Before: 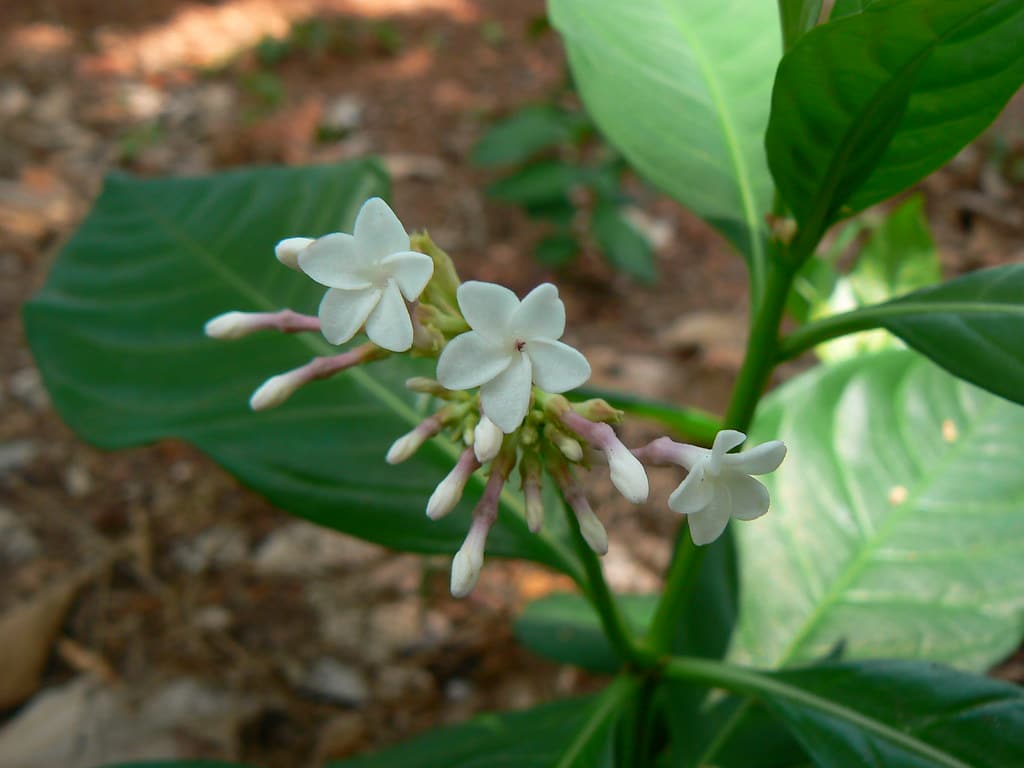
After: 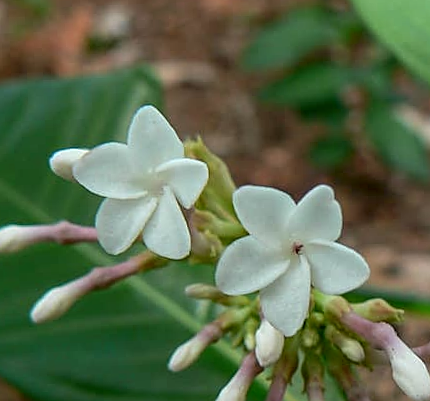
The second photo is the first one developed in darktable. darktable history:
sharpen: on, module defaults
rotate and perspective: rotation -2.12°, lens shift (vertical) 0.009, lens shift (horizontal) -0.008, automatic cropping original format, crop left 0.036, crop right 0.964, crop top 0.05, crop bottom 0.959
crop: left 20.248%, top 10.86%, right 35.675%, bottom 34.321%
local contrast: detail 130%
